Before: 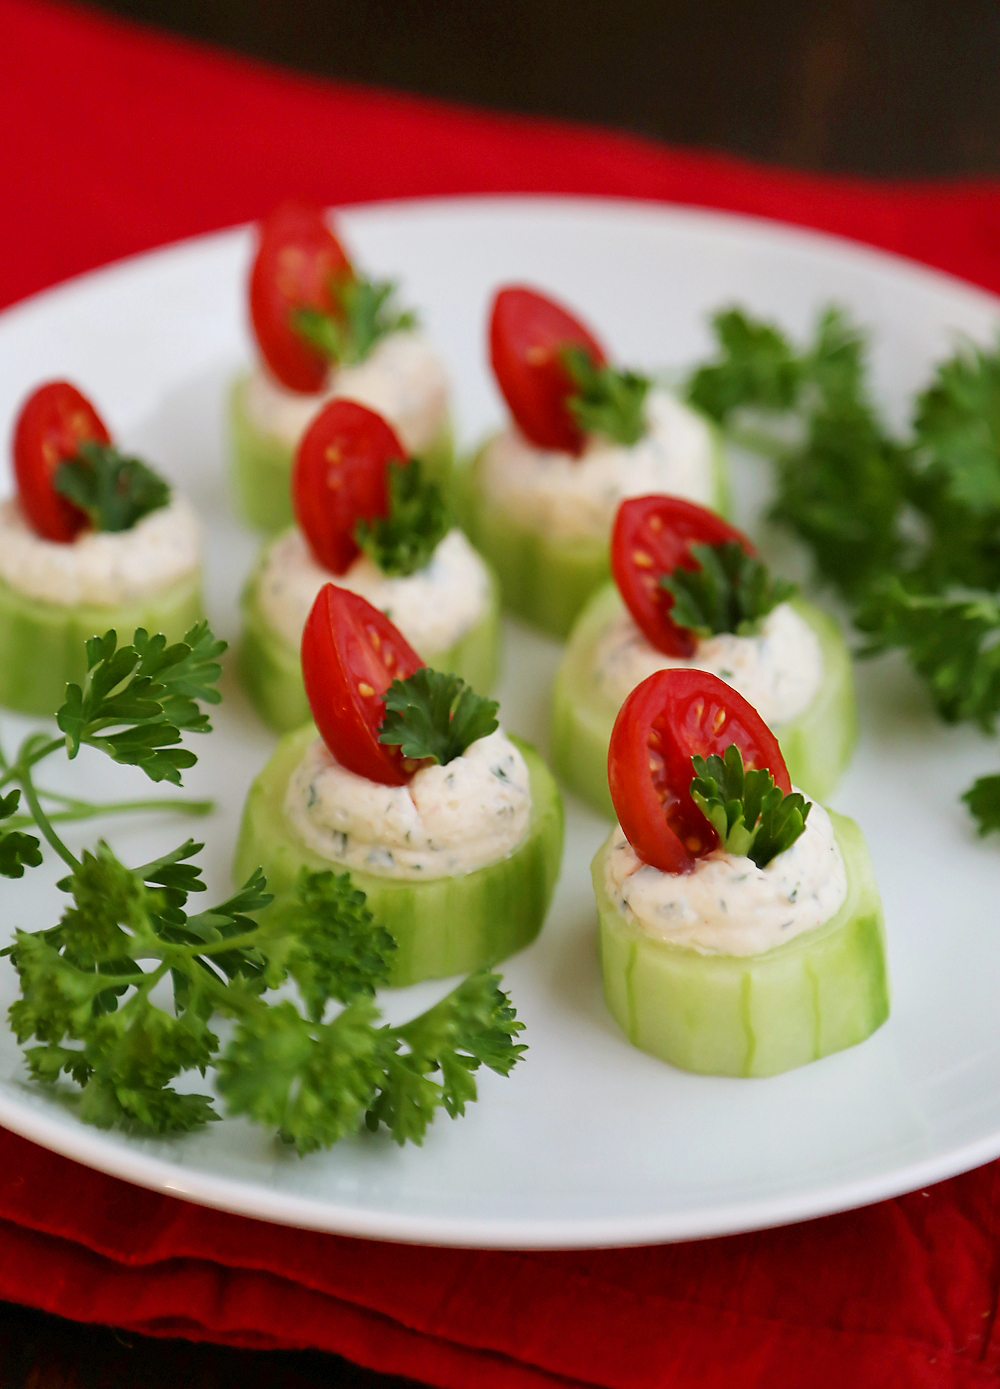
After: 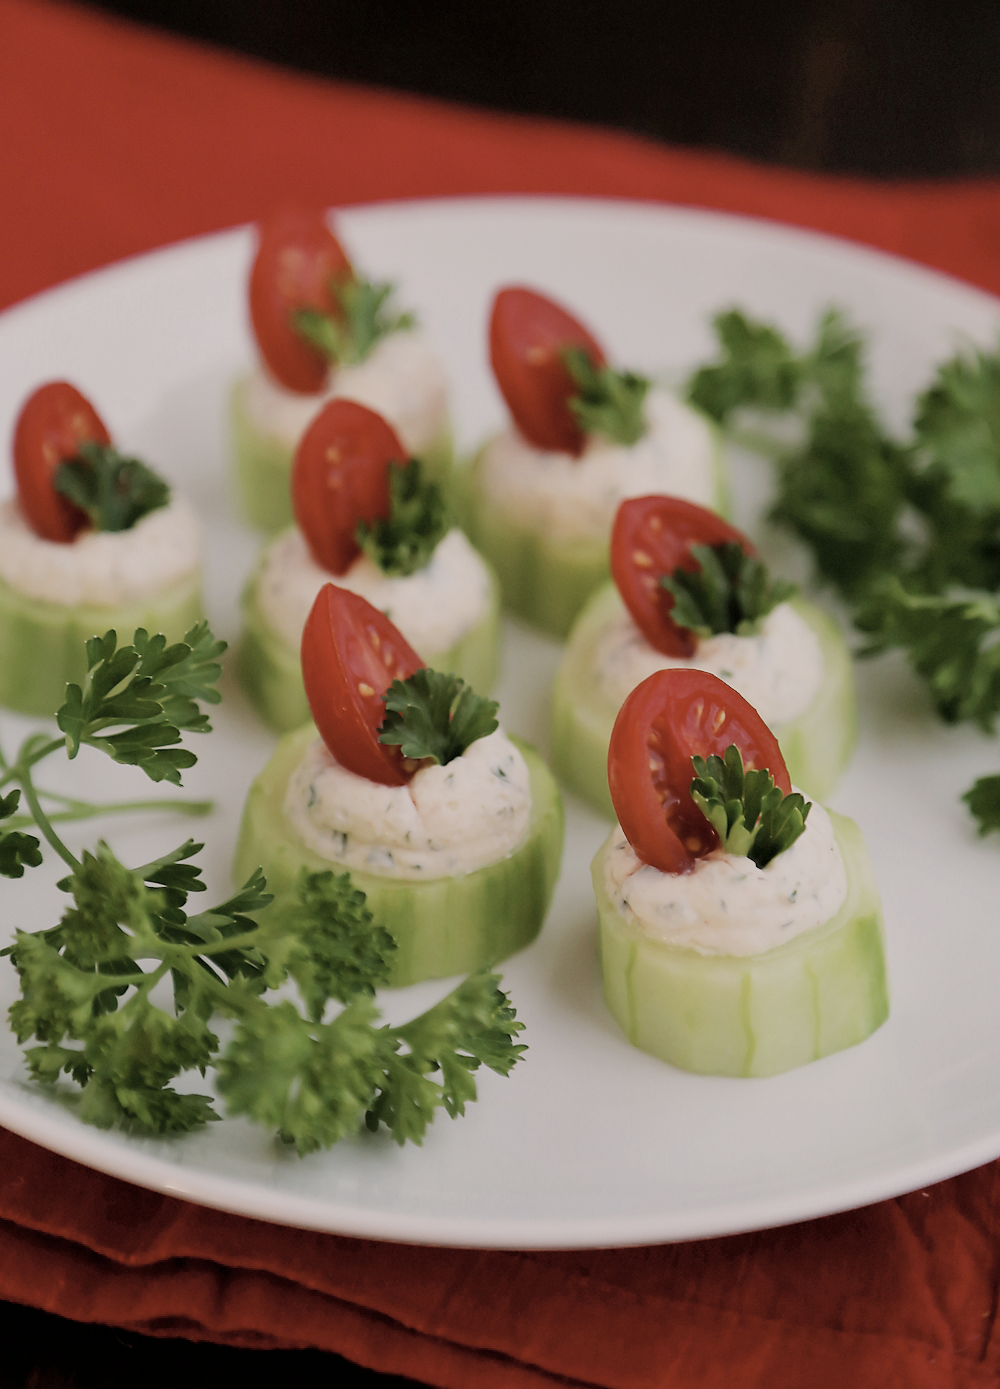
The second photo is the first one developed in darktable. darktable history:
filmic rgb: black relative exposure -7.65 EV, white relative exposure 4.56 EV, hardness 3.61
color correction: highlights a* 5.6, highlights b* 5.25, saturation 0.646
